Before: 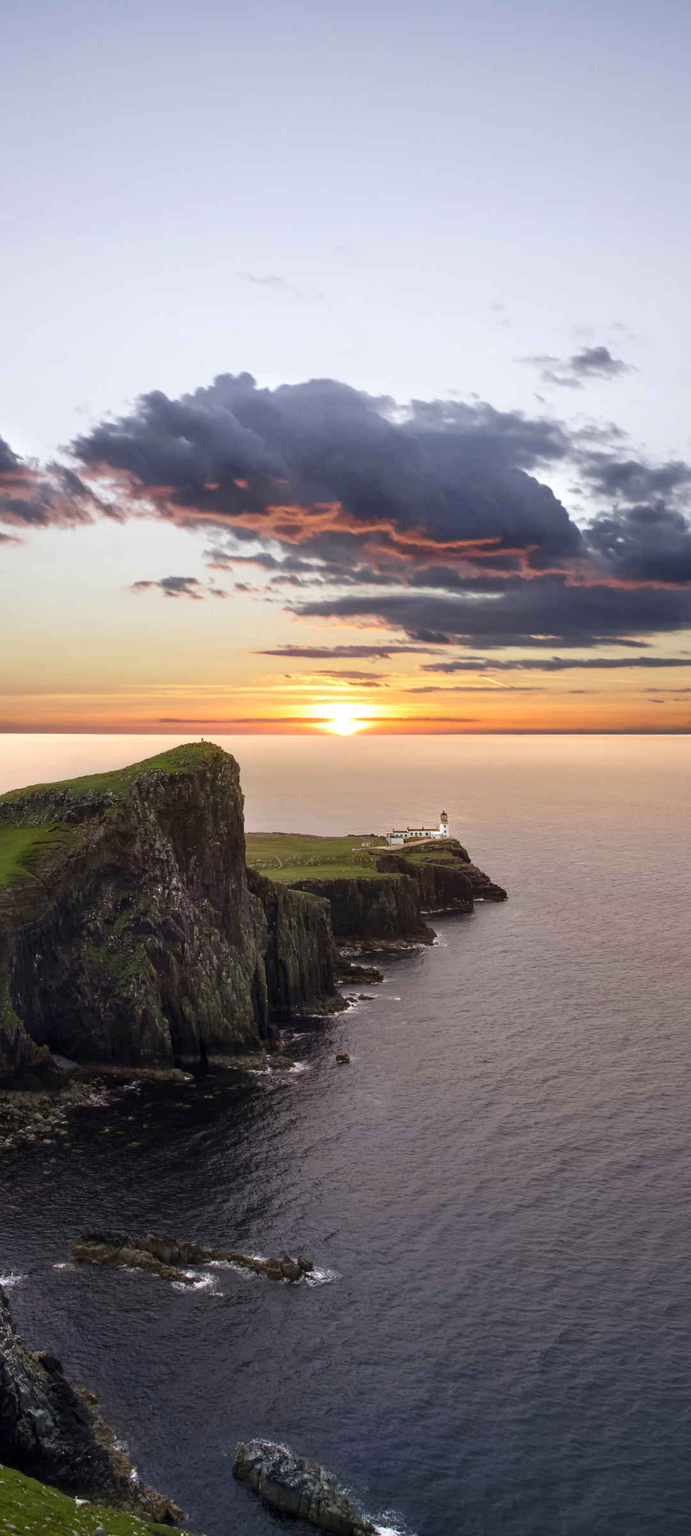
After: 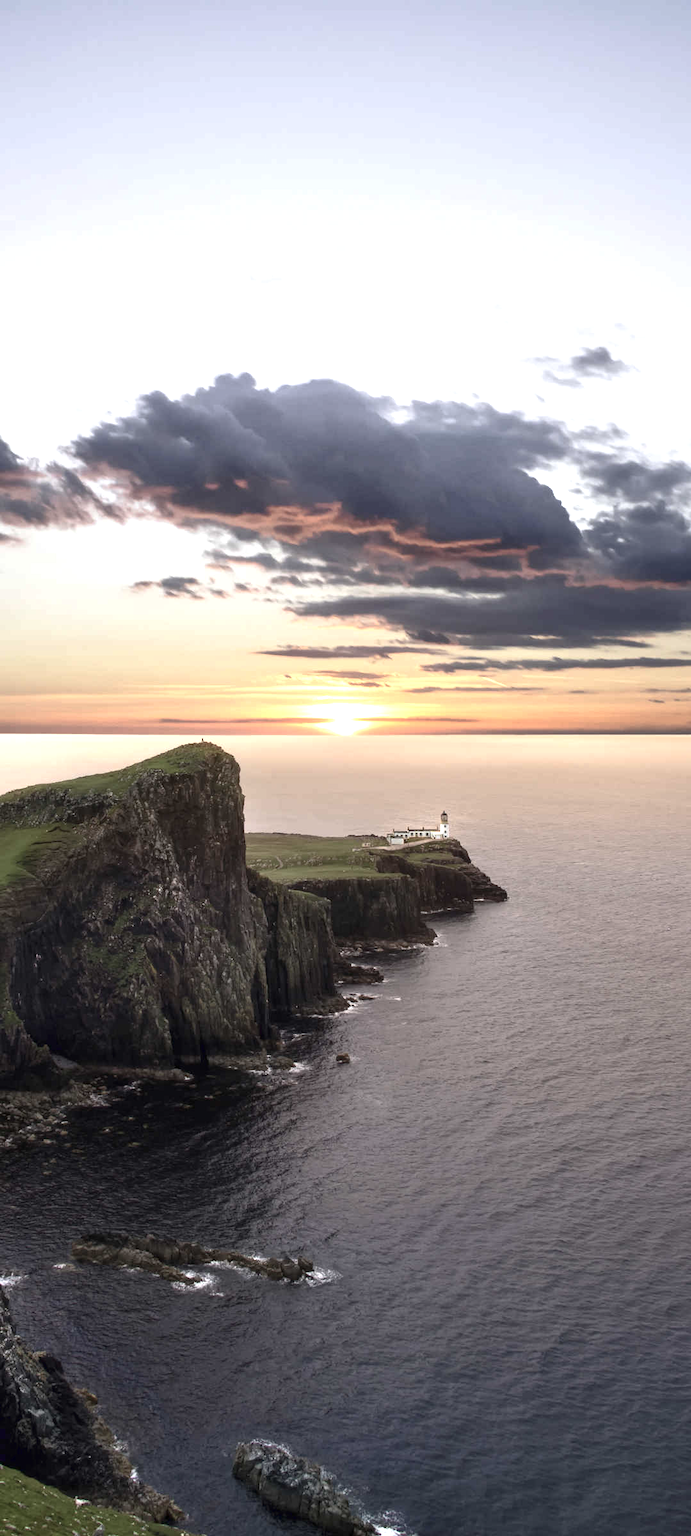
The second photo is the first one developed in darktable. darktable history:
color balance rgb: linear chroma grading › global chroma 22.632%, perceptual saturation grading › global saturation -29.114%, perceptual saturation grading › highlights -20.655%, perceptual saturation grading › mid-tones -23.472%, perceptual saturation grading › shadows -24.919%, perceptual brilliance grading › global brilliance 12.784%
